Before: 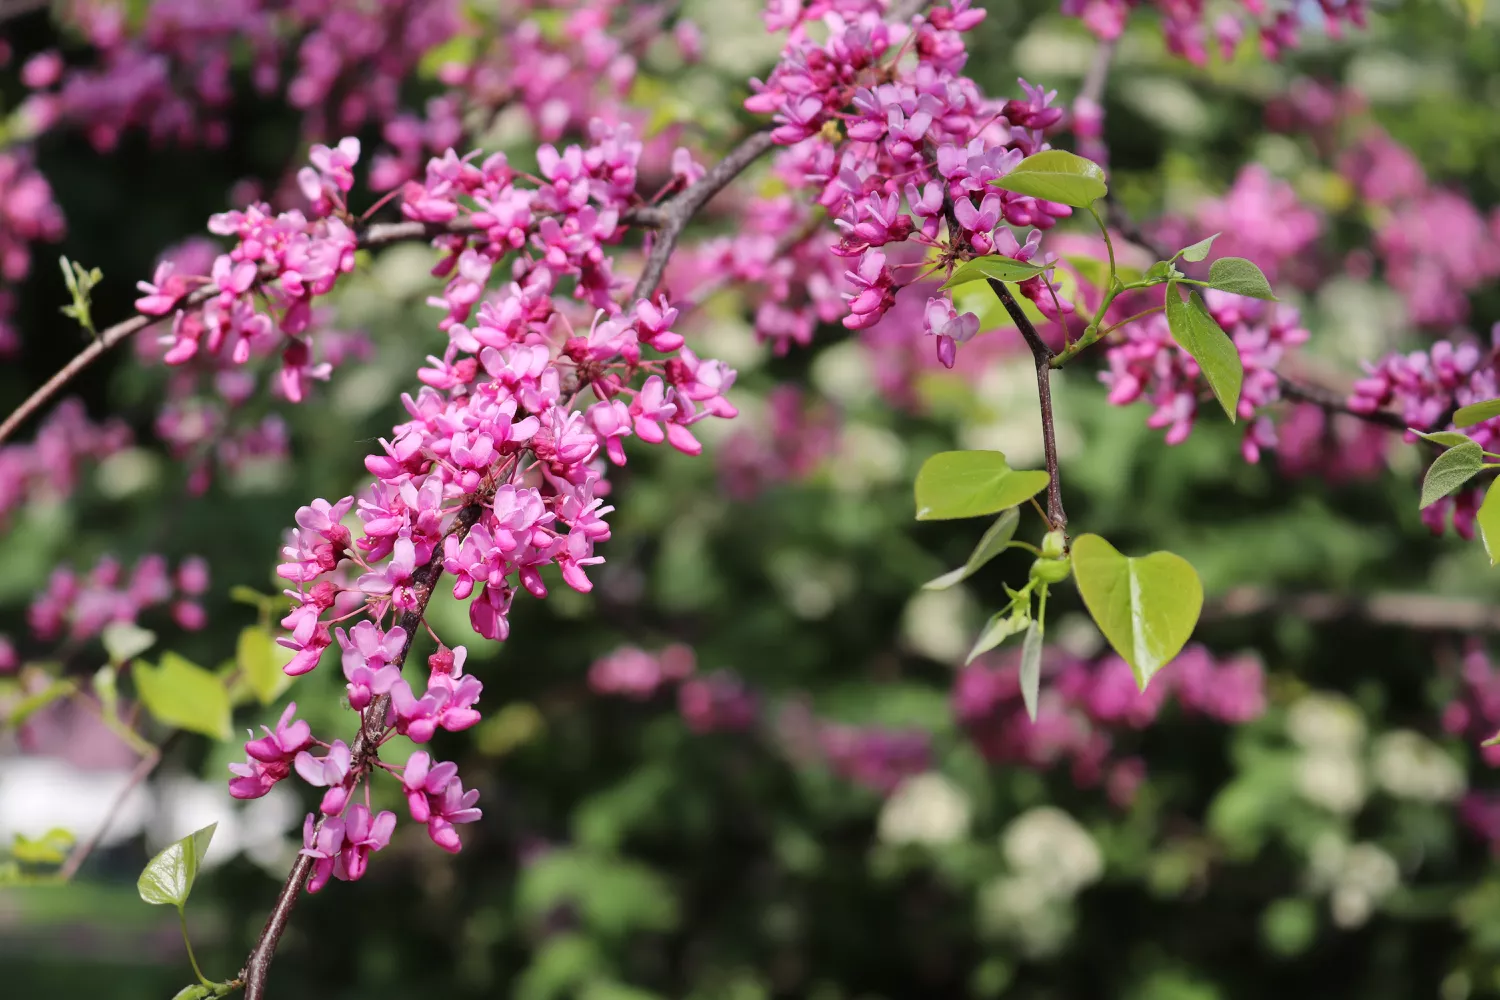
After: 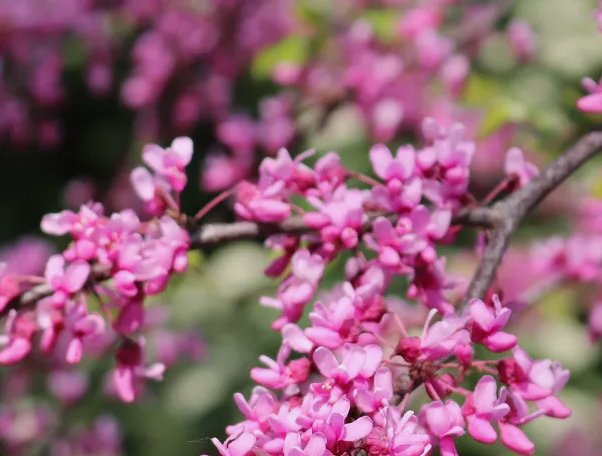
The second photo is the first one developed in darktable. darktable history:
crop and rotate: left 11.191%, top 0.066%, right 48.653%, bottom 54.24%
exposure: exposure -0.177 EV, compensate highlight preservation false
shadows and highlights: shadows 35.9, highlights -35.2, soften with gaussian
